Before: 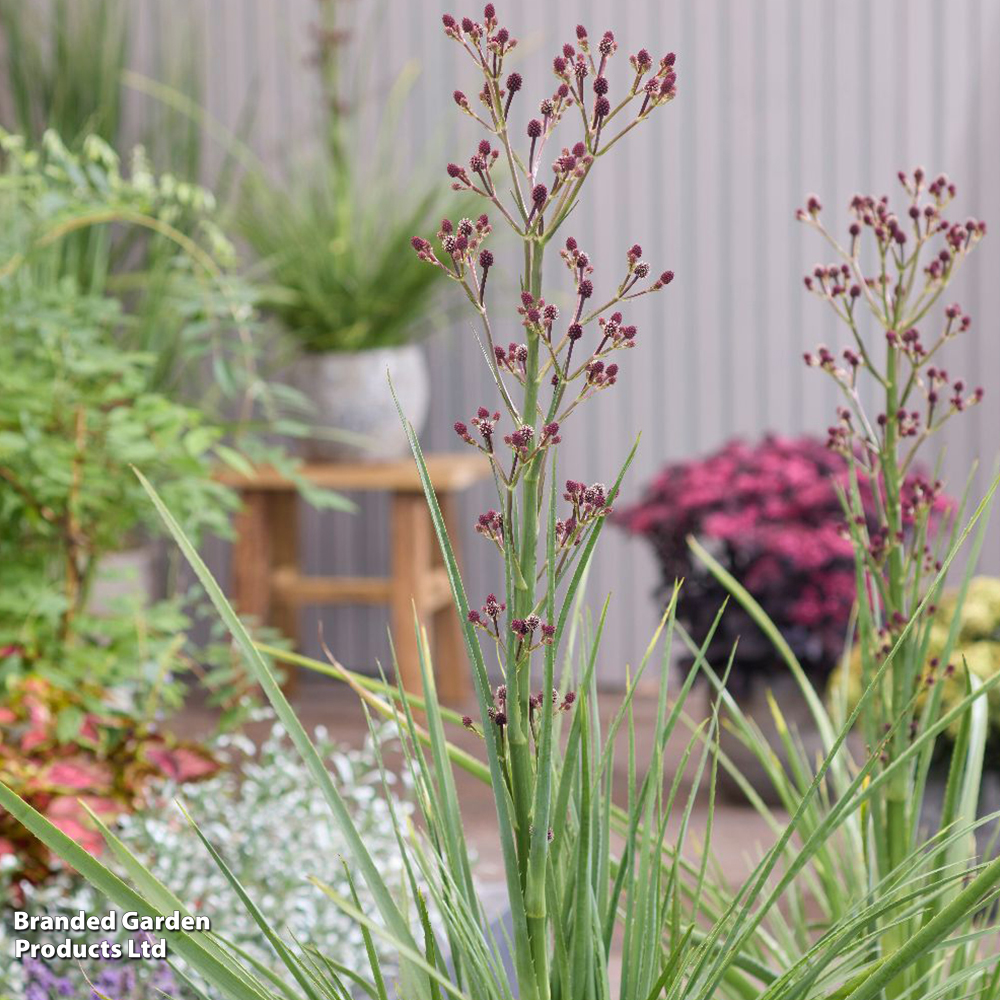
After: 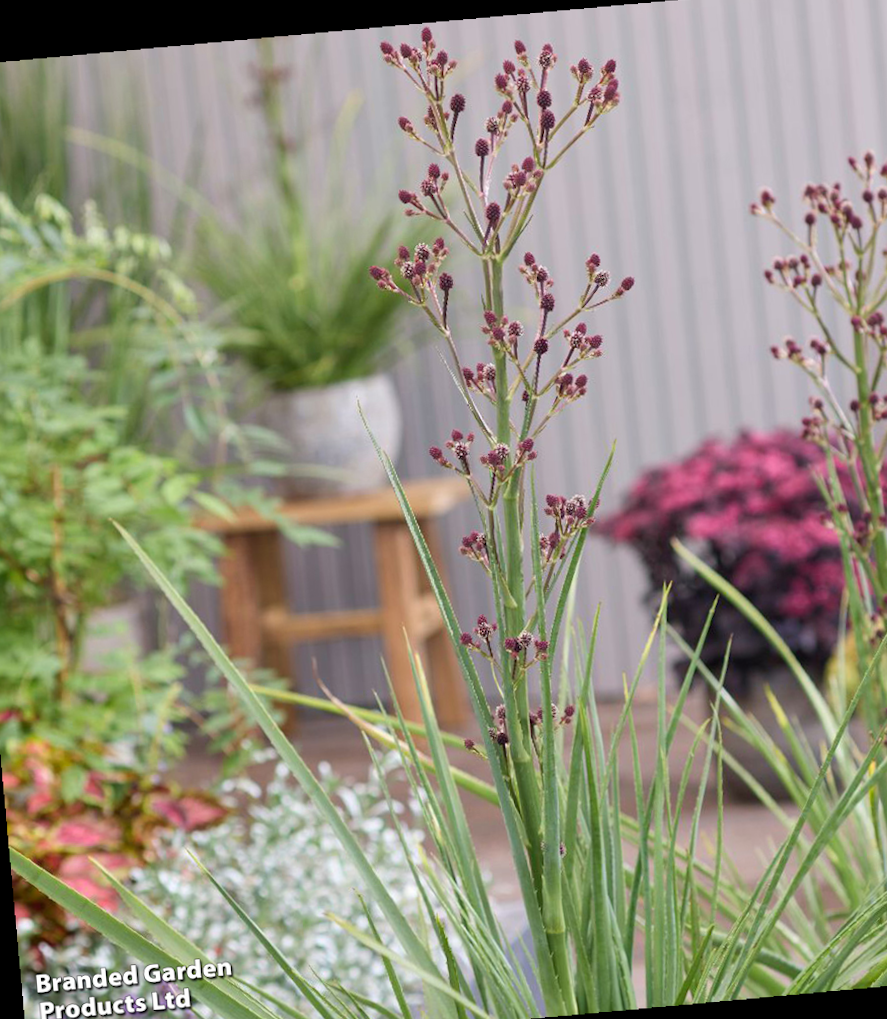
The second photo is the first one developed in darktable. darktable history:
crop and rotate: angle 1°, left 4.281%, top 0.642%, right 11.383%, bottom 2.486%
rotate and perspective: rotation -4.25°, automatic cropping off
